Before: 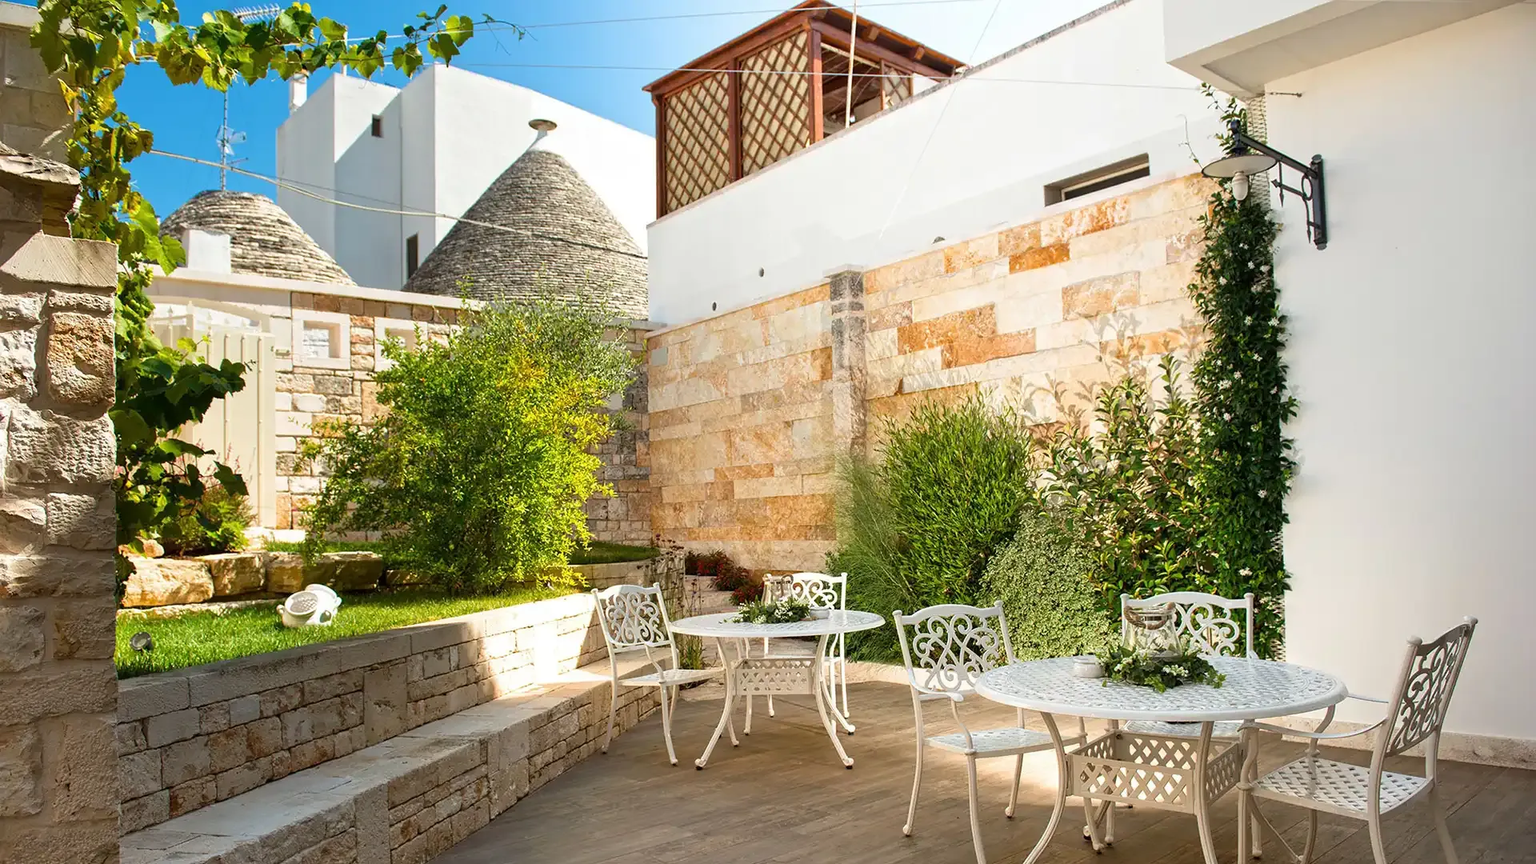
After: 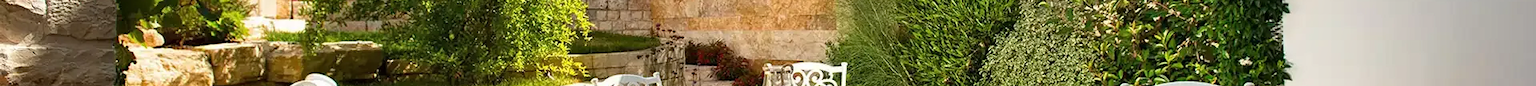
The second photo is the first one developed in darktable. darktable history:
crop and rotate: top 59.084%, bottom 30.916%
shadows and highlights: soften with gaussian
